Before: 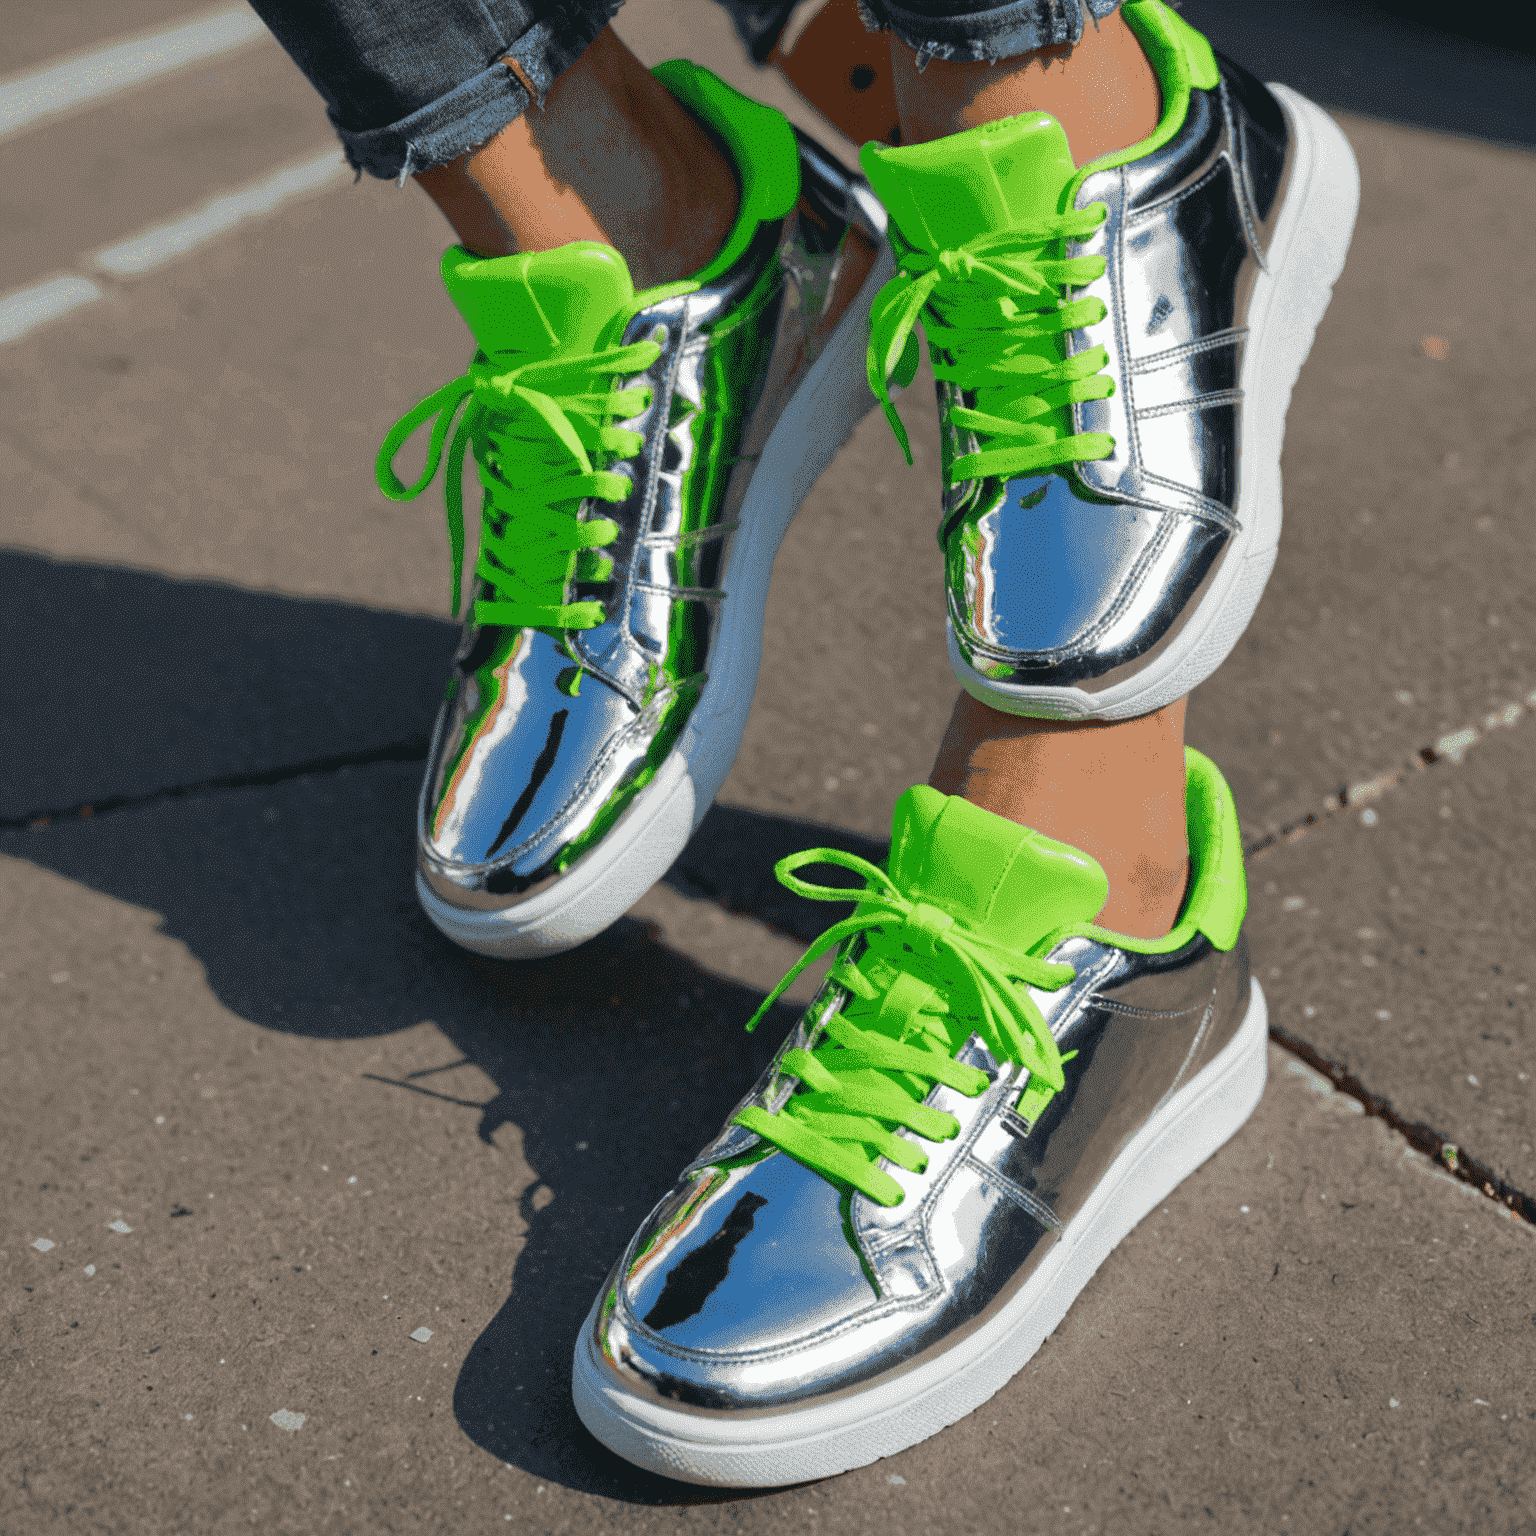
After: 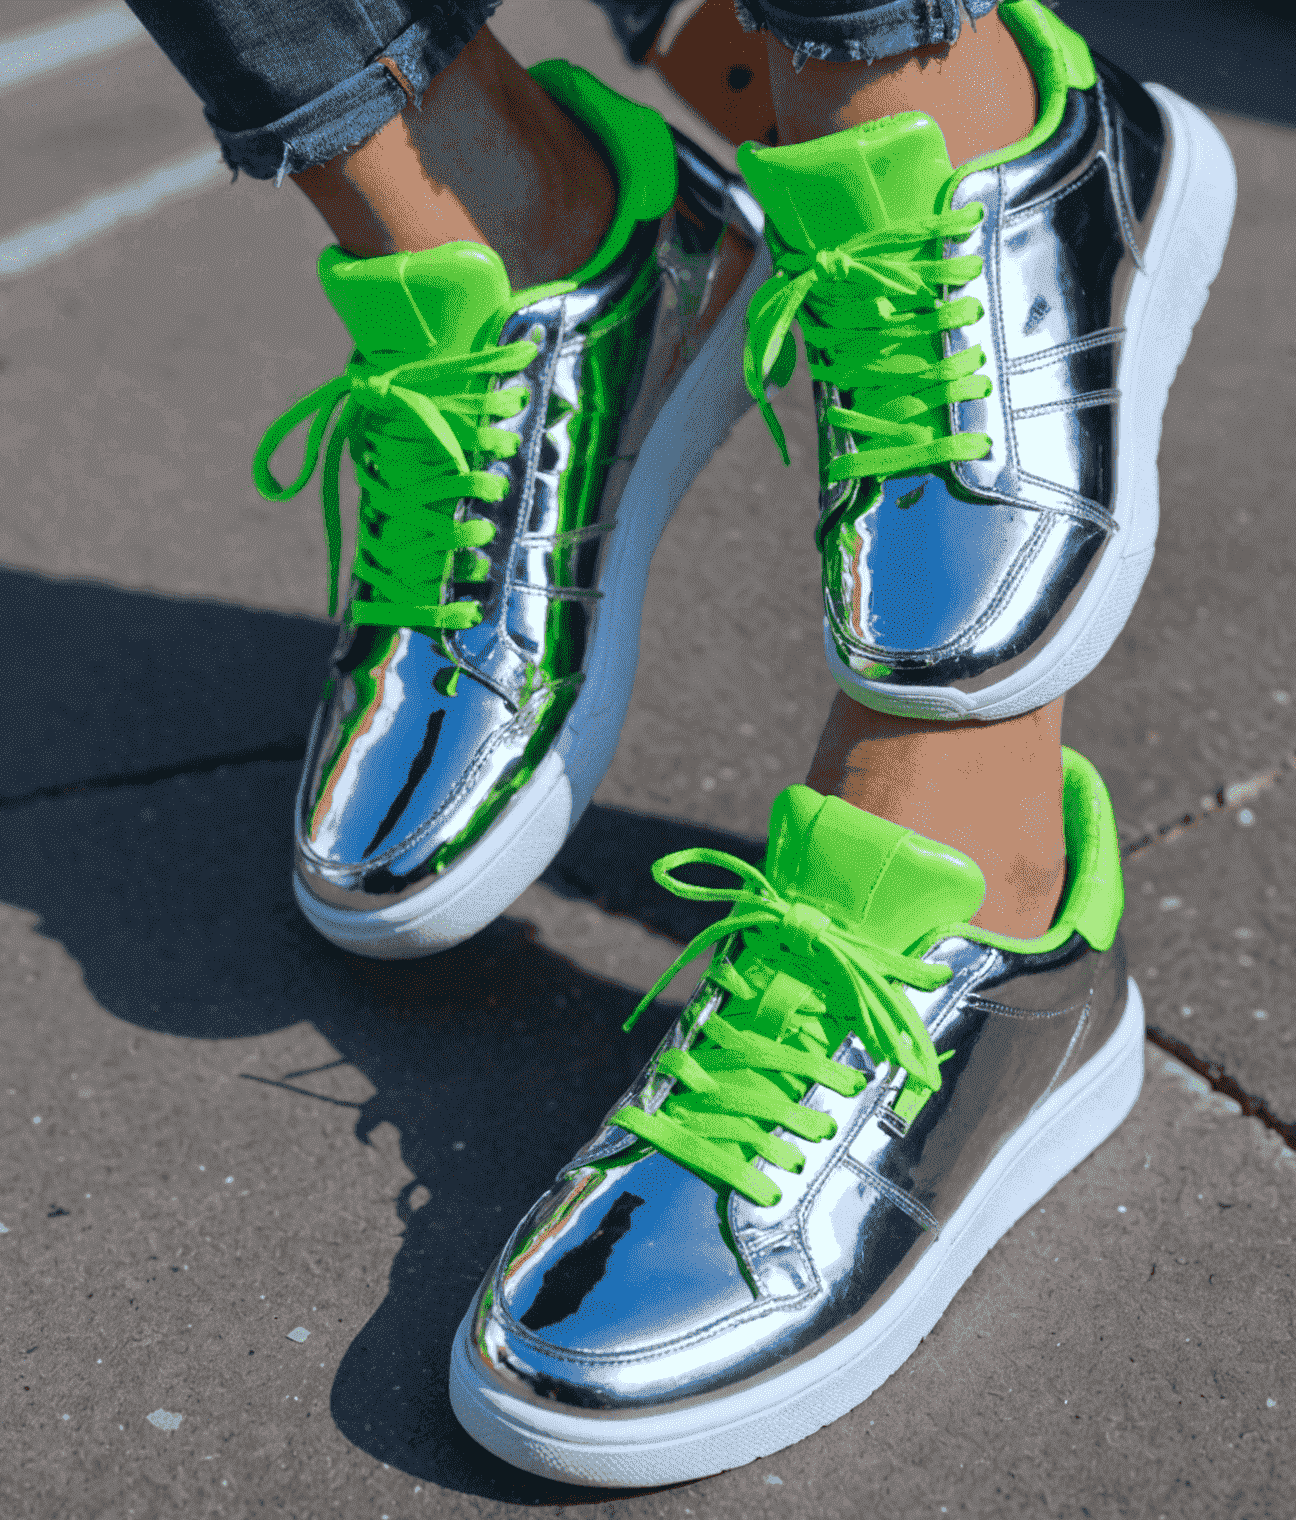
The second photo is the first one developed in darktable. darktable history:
crop: left 8.026%, right 7.374%
color calibration: x 0.37, y 0.382, temperature 4313.32 K
